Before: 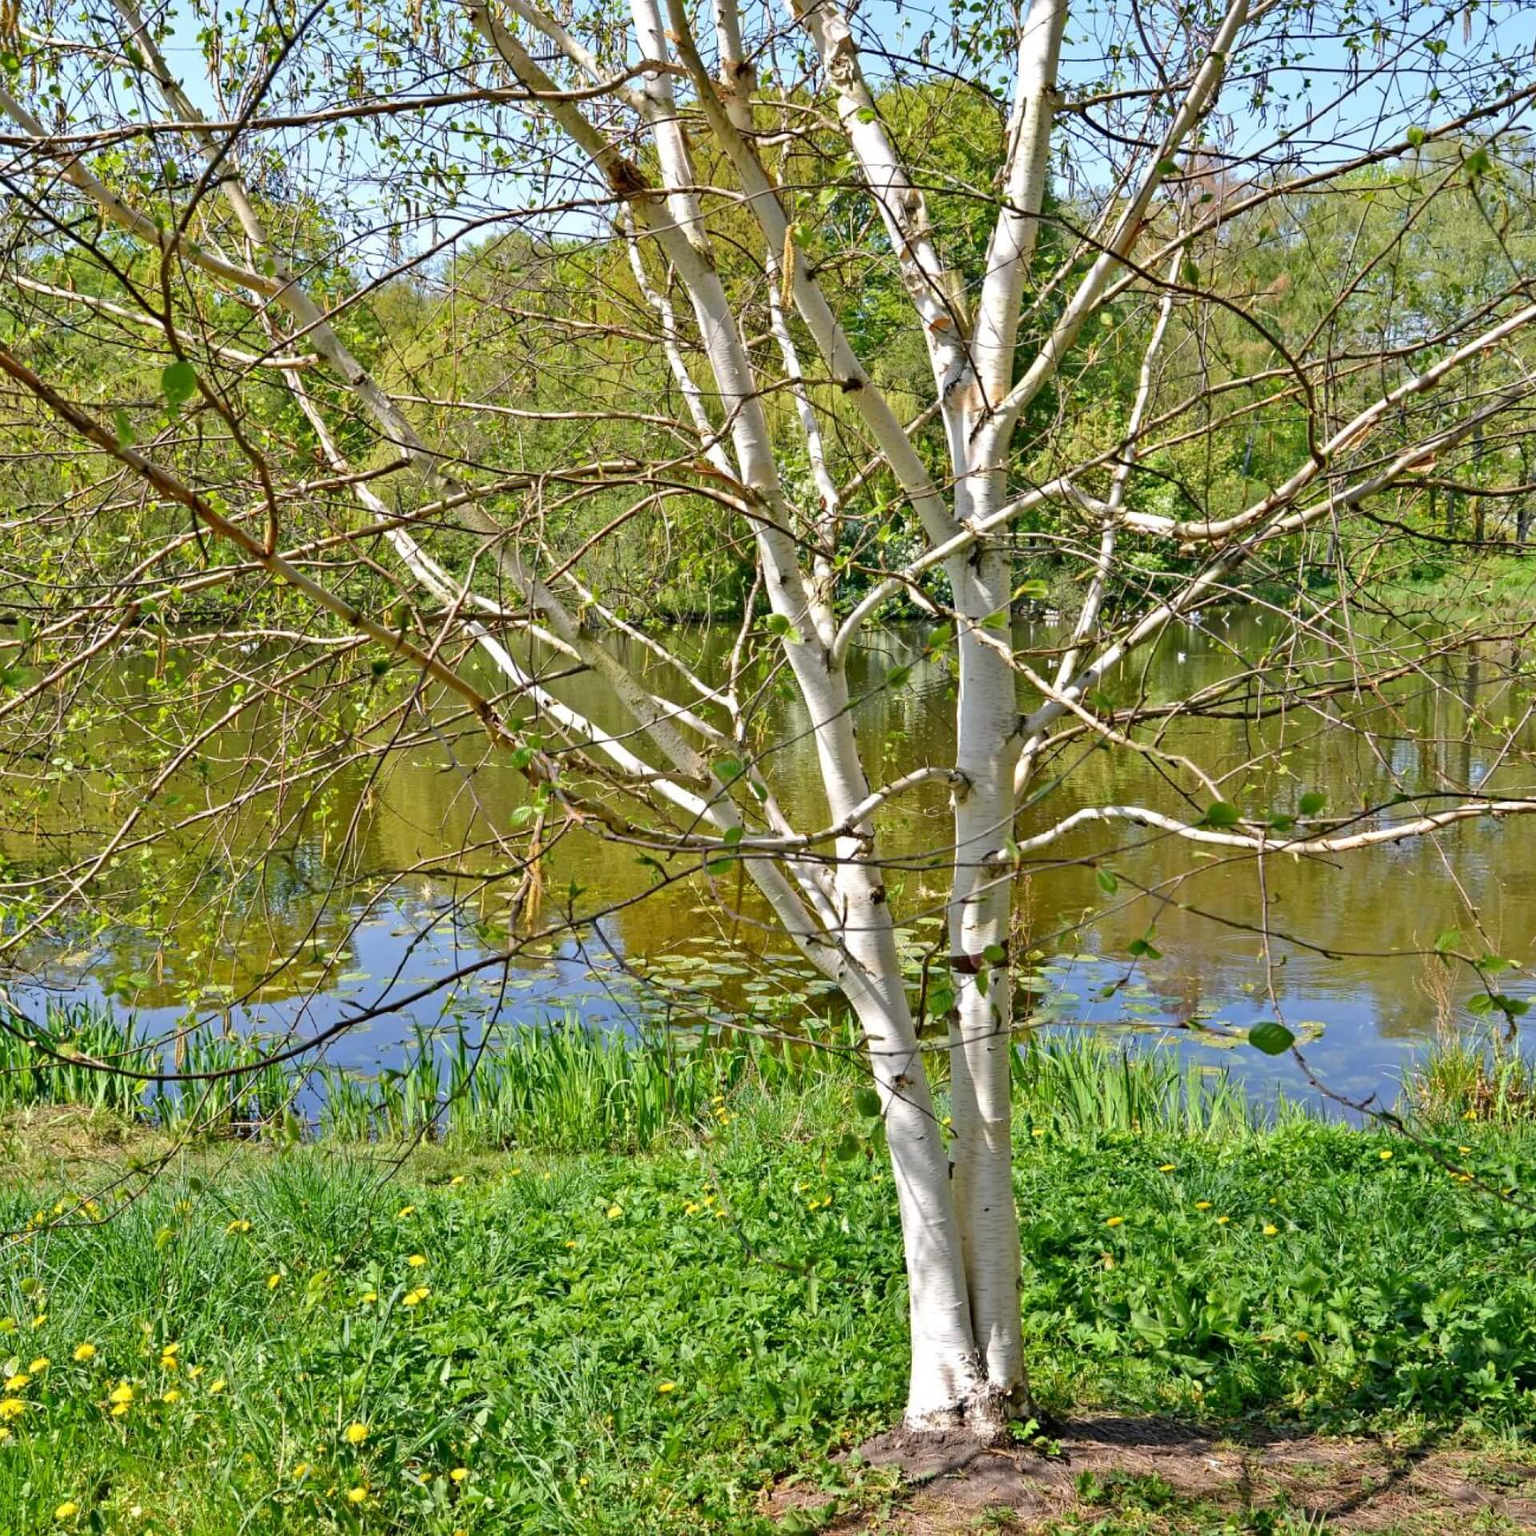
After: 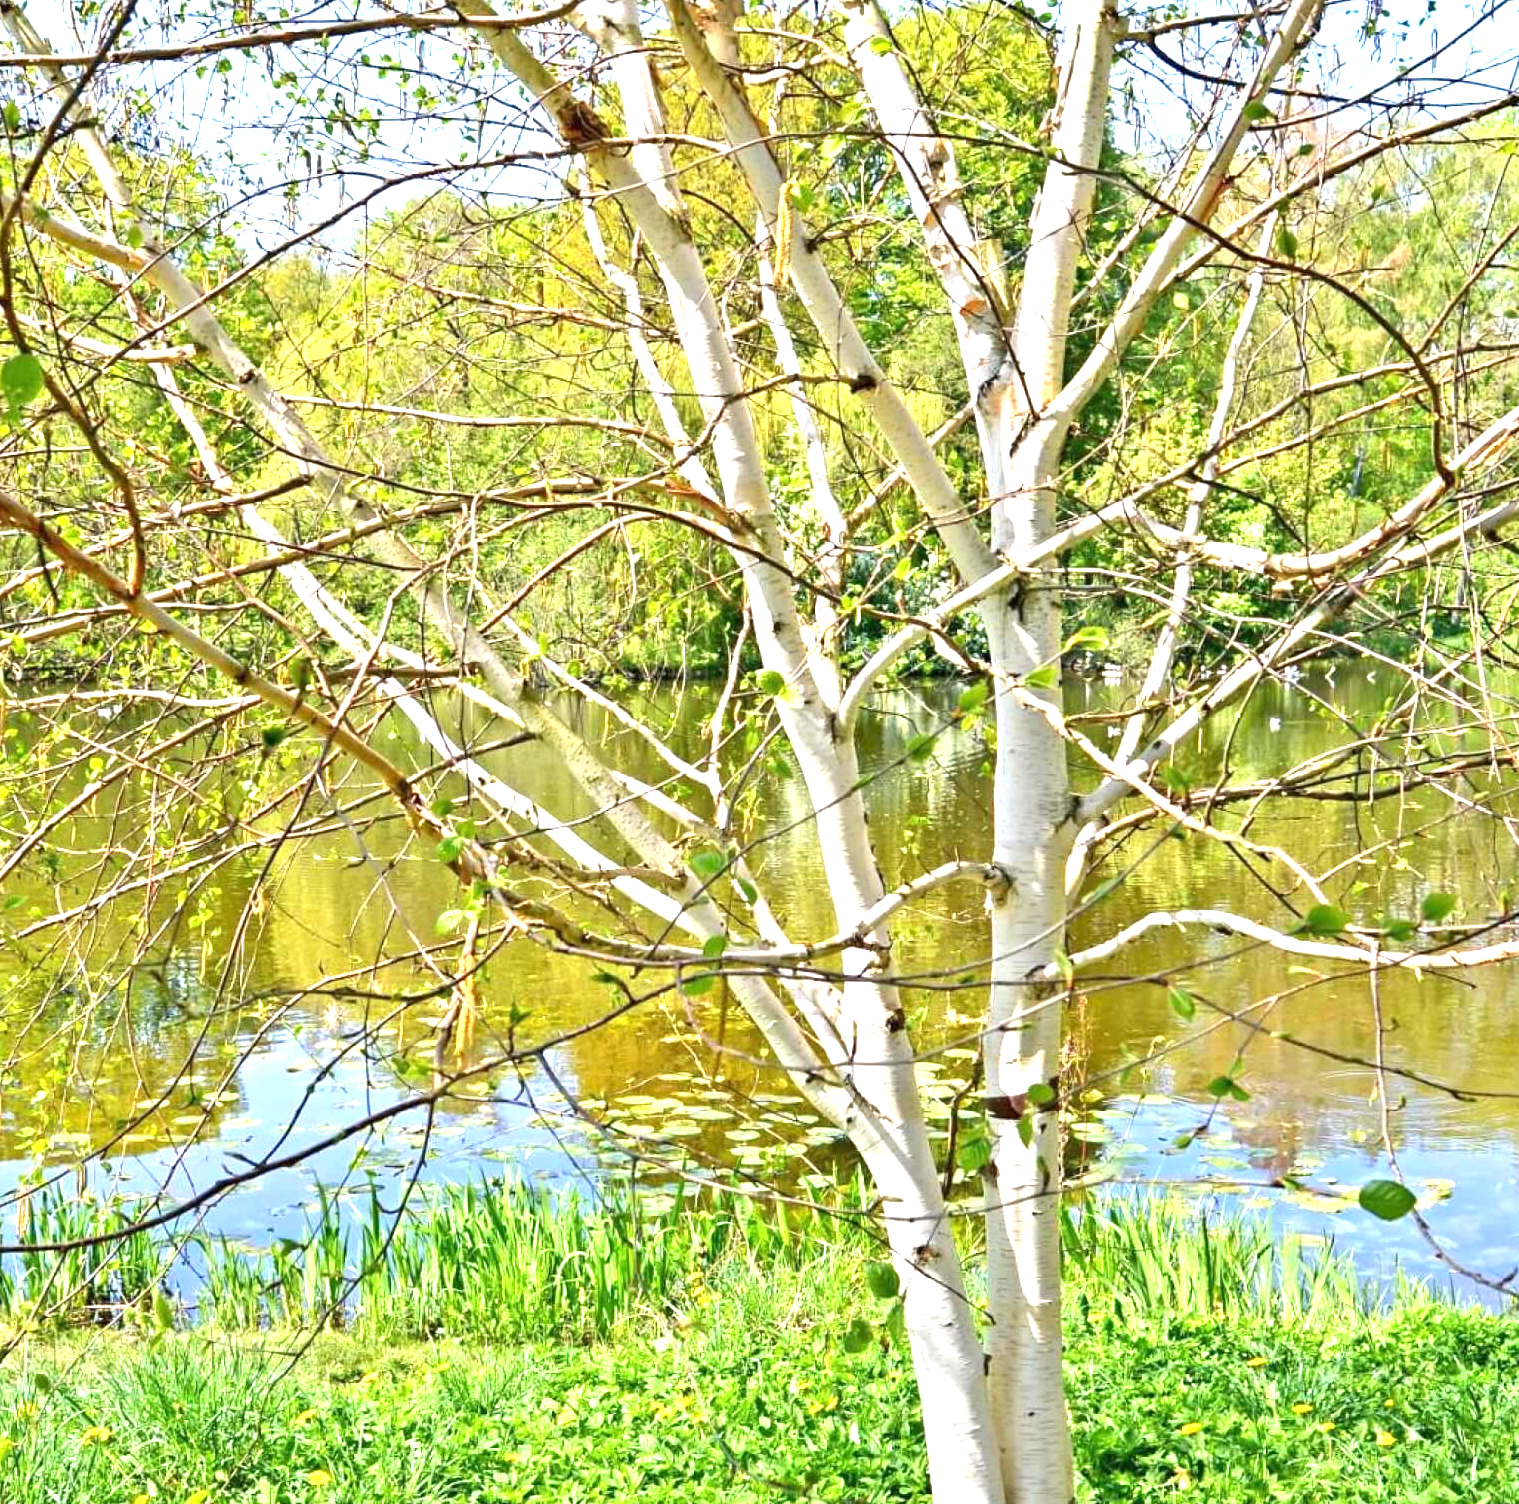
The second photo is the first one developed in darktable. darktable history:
exposure: black level correction 0, exposure 1.385 EV, compensate exposure bias true, compensate highlight preservation false
crop and rotate: left 10.552%, top 5.11%, right 10.326%, bottom 16.53%
